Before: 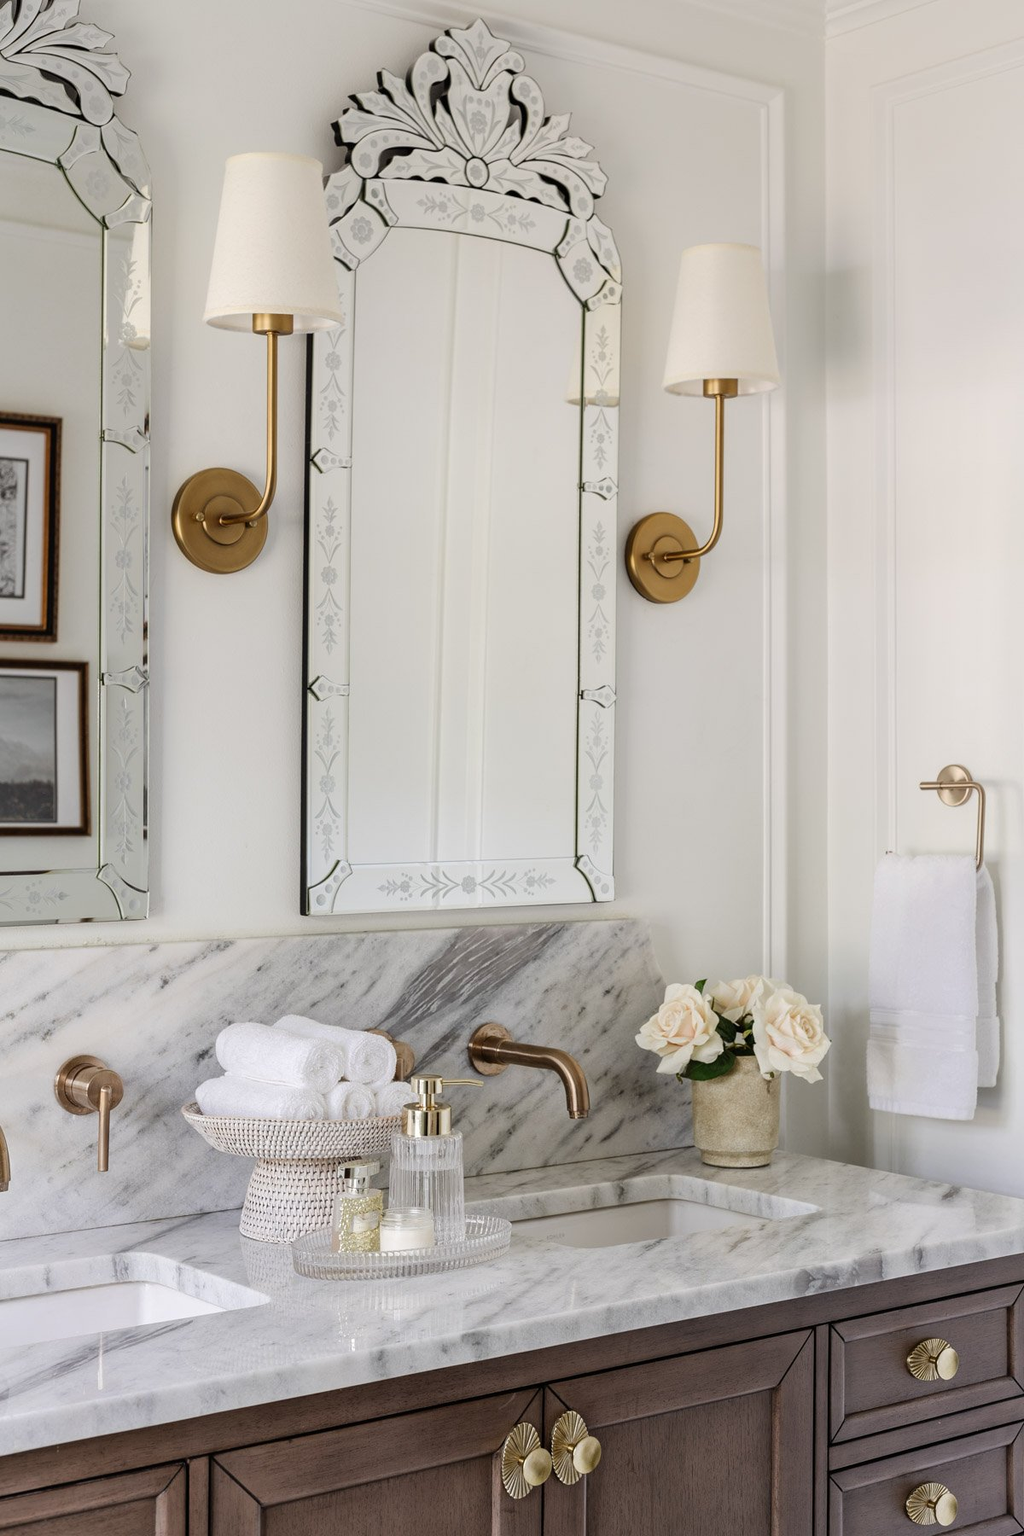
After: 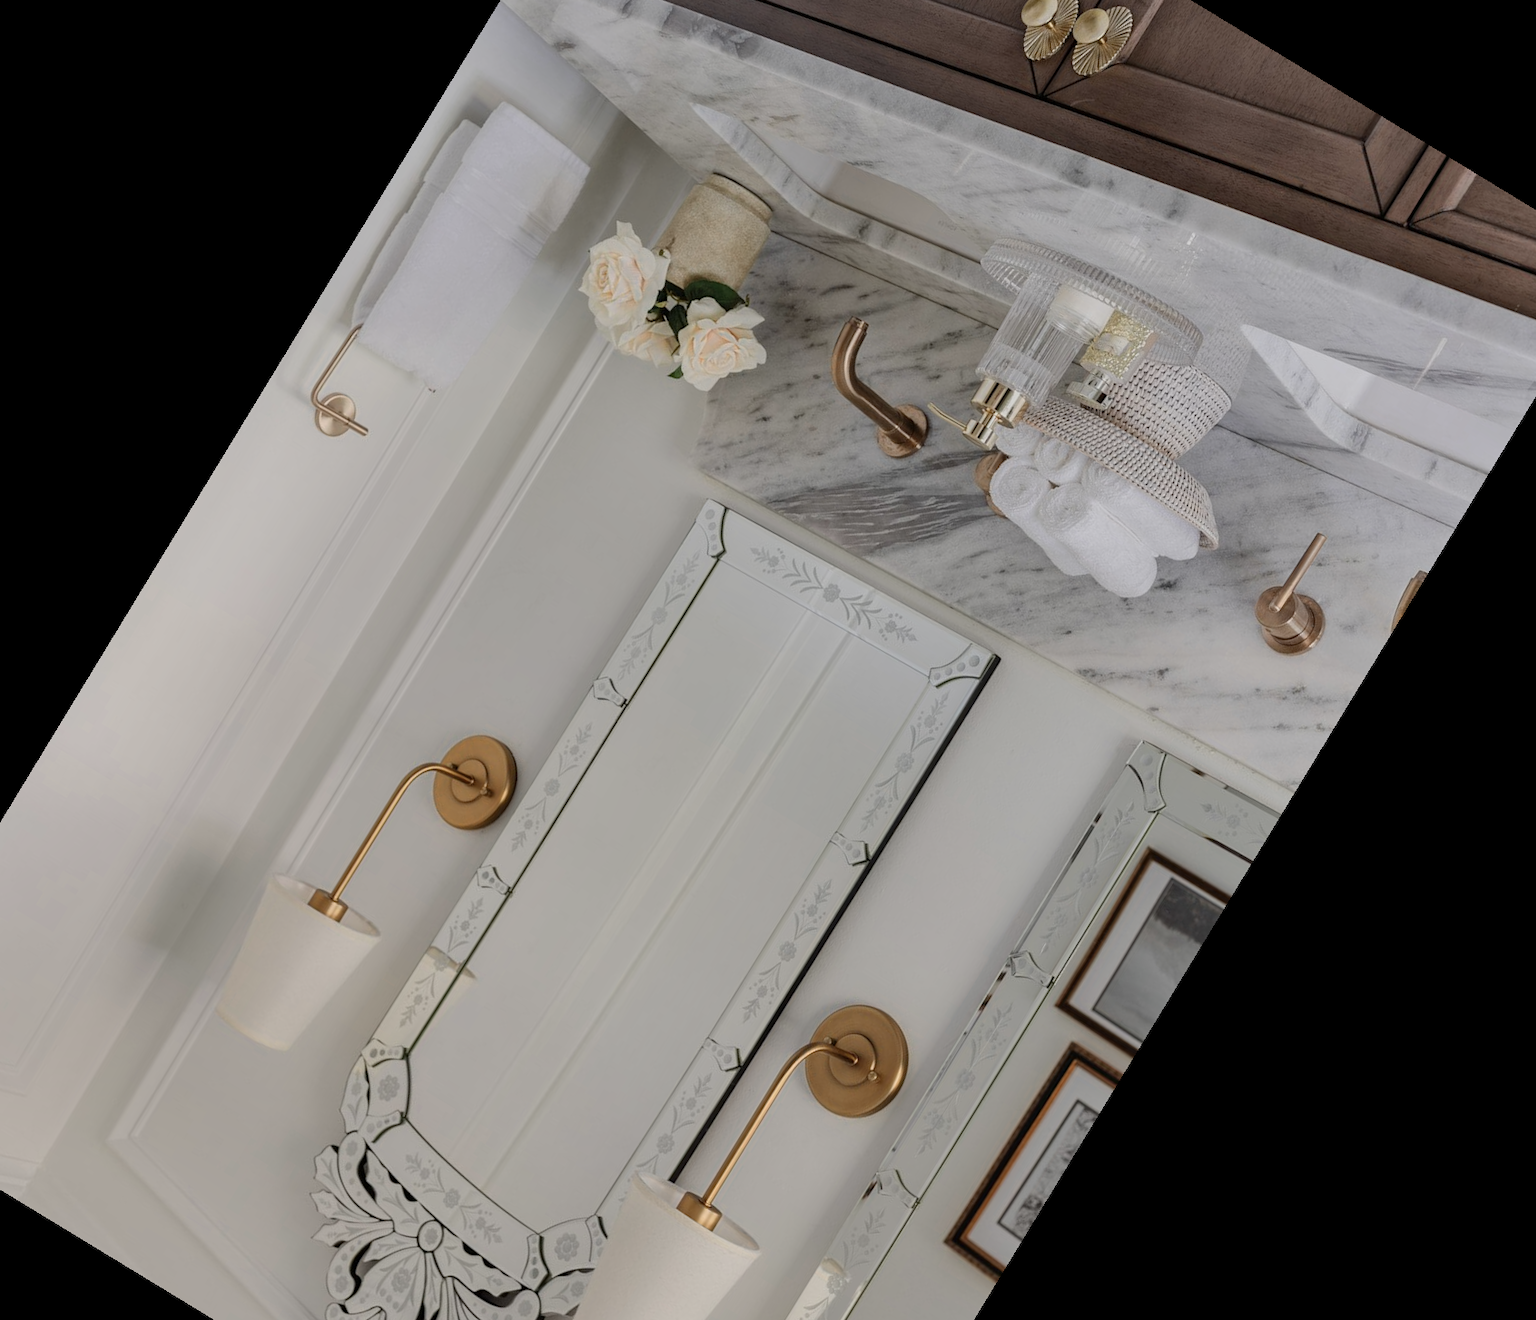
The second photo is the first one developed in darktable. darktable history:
crop and rotate: angle 148.68°, left 9.111%, top 15.603%, right 4.588%, bottom 17.041%
white balance: emerald 1
exposure: exposure -0.462 EV, compensate highlight preservation false
color balance rgb: contrast -10%
contrast brightness saturation: saturation -0.1
tone equalizer: on, module defaults
shadows and highlights: shadows 25, highlights -48, soften with gaussian
color zones: curves: ch0 [(0.018, 0.548) (0.197, 0.654) (0.425, 0.447) (0.605, 0.658) (0.732, 0.579)]; ch1 [(0.105, 0.531) (0.224, 0.531) (0.386, 0.39) (0.618, 0.456) (0.732, 0.456) (0.956, 0.421)]; ch2 [(0.039, 0.583) (0.215, 0.465) (0.399, 0.544) (0.465, 0.548) (0.614, 0.447) (0.724, 0.43) (0.882, 0.623) (0.956, 0.632)]
